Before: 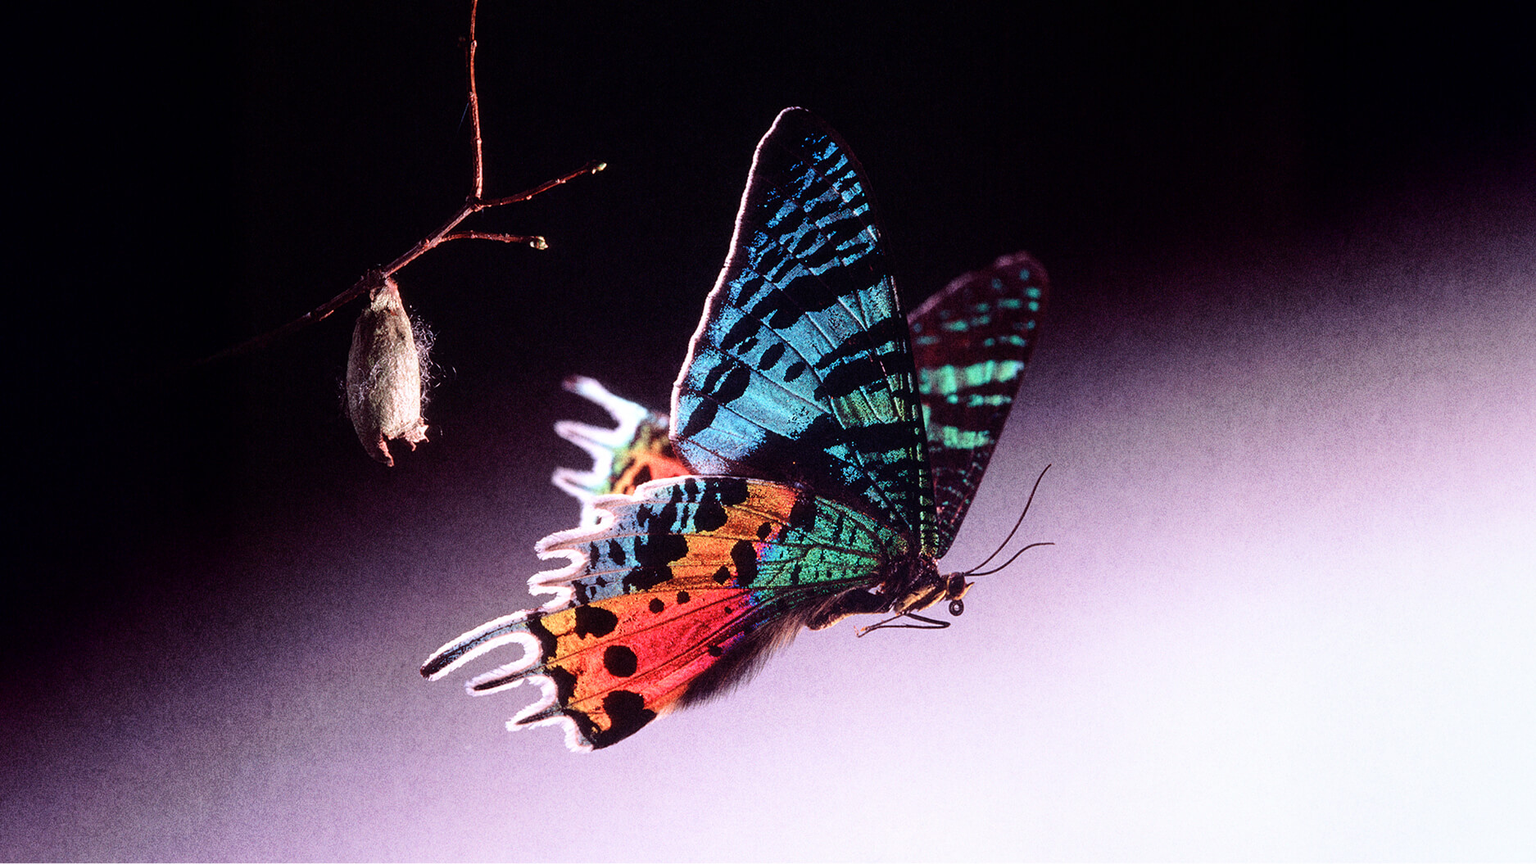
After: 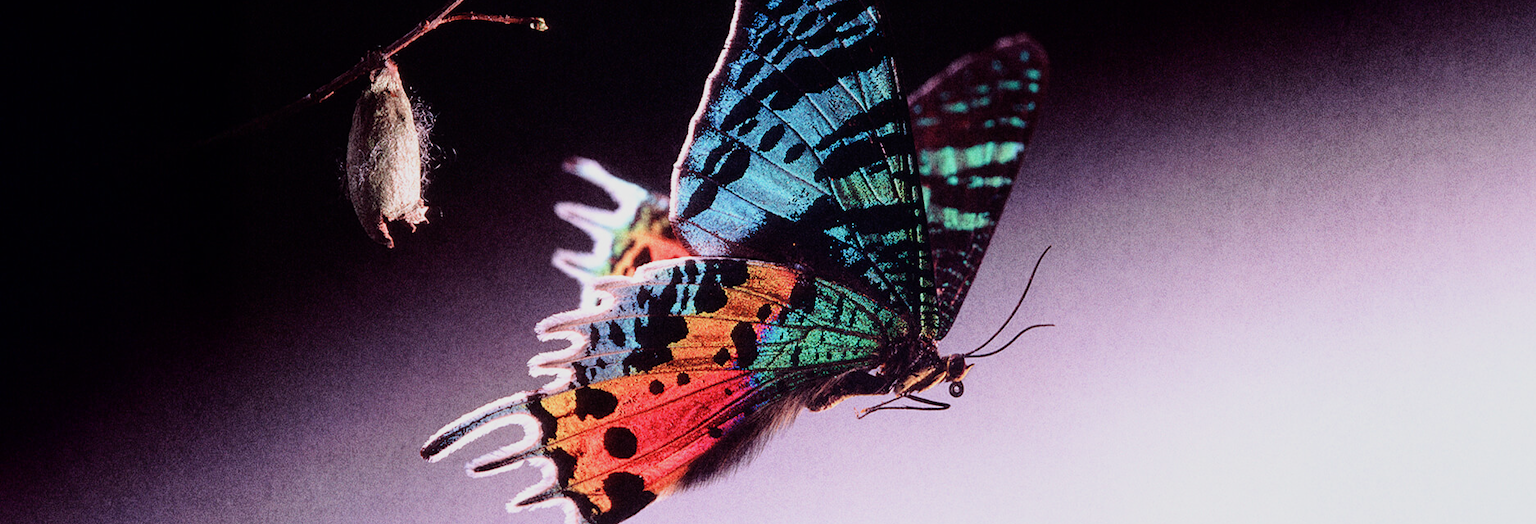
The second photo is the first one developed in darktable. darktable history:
crop and rotate: top 25.357%, bottom 13.942%
filmic rgb: black relative exposure -14.19 EV, white relative exposure 3.39 EV, hardness 7.89, preserve chrominance max RGB
